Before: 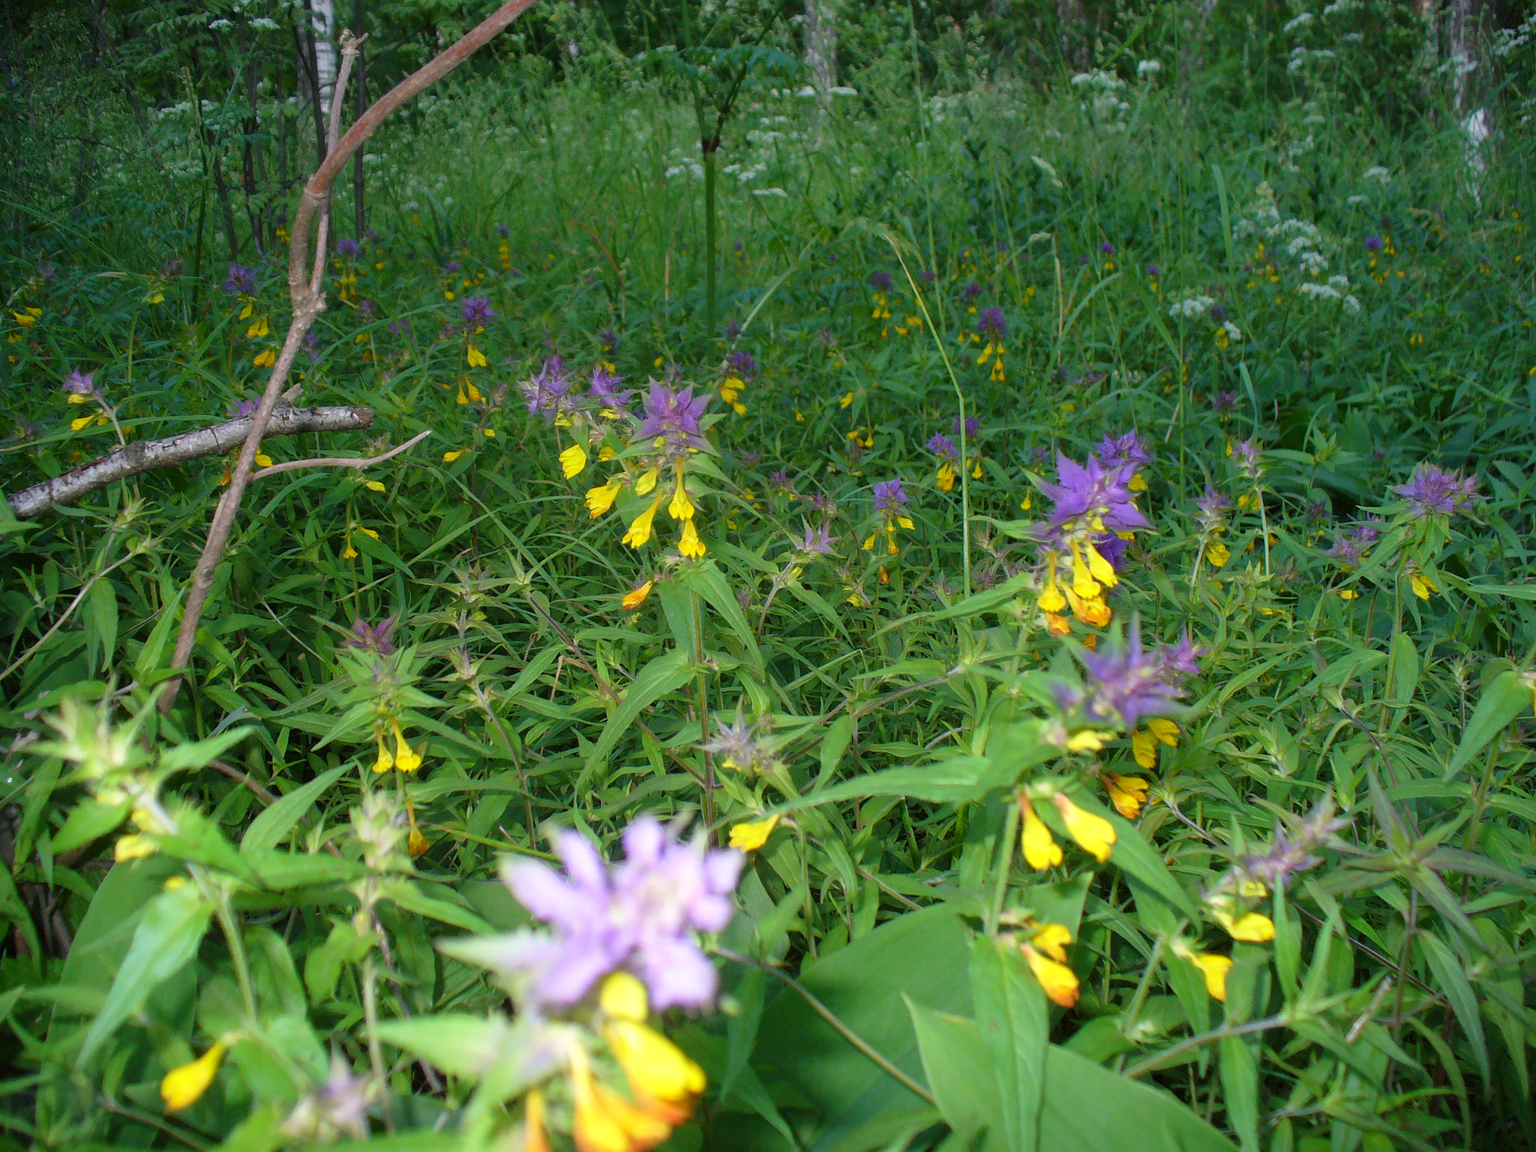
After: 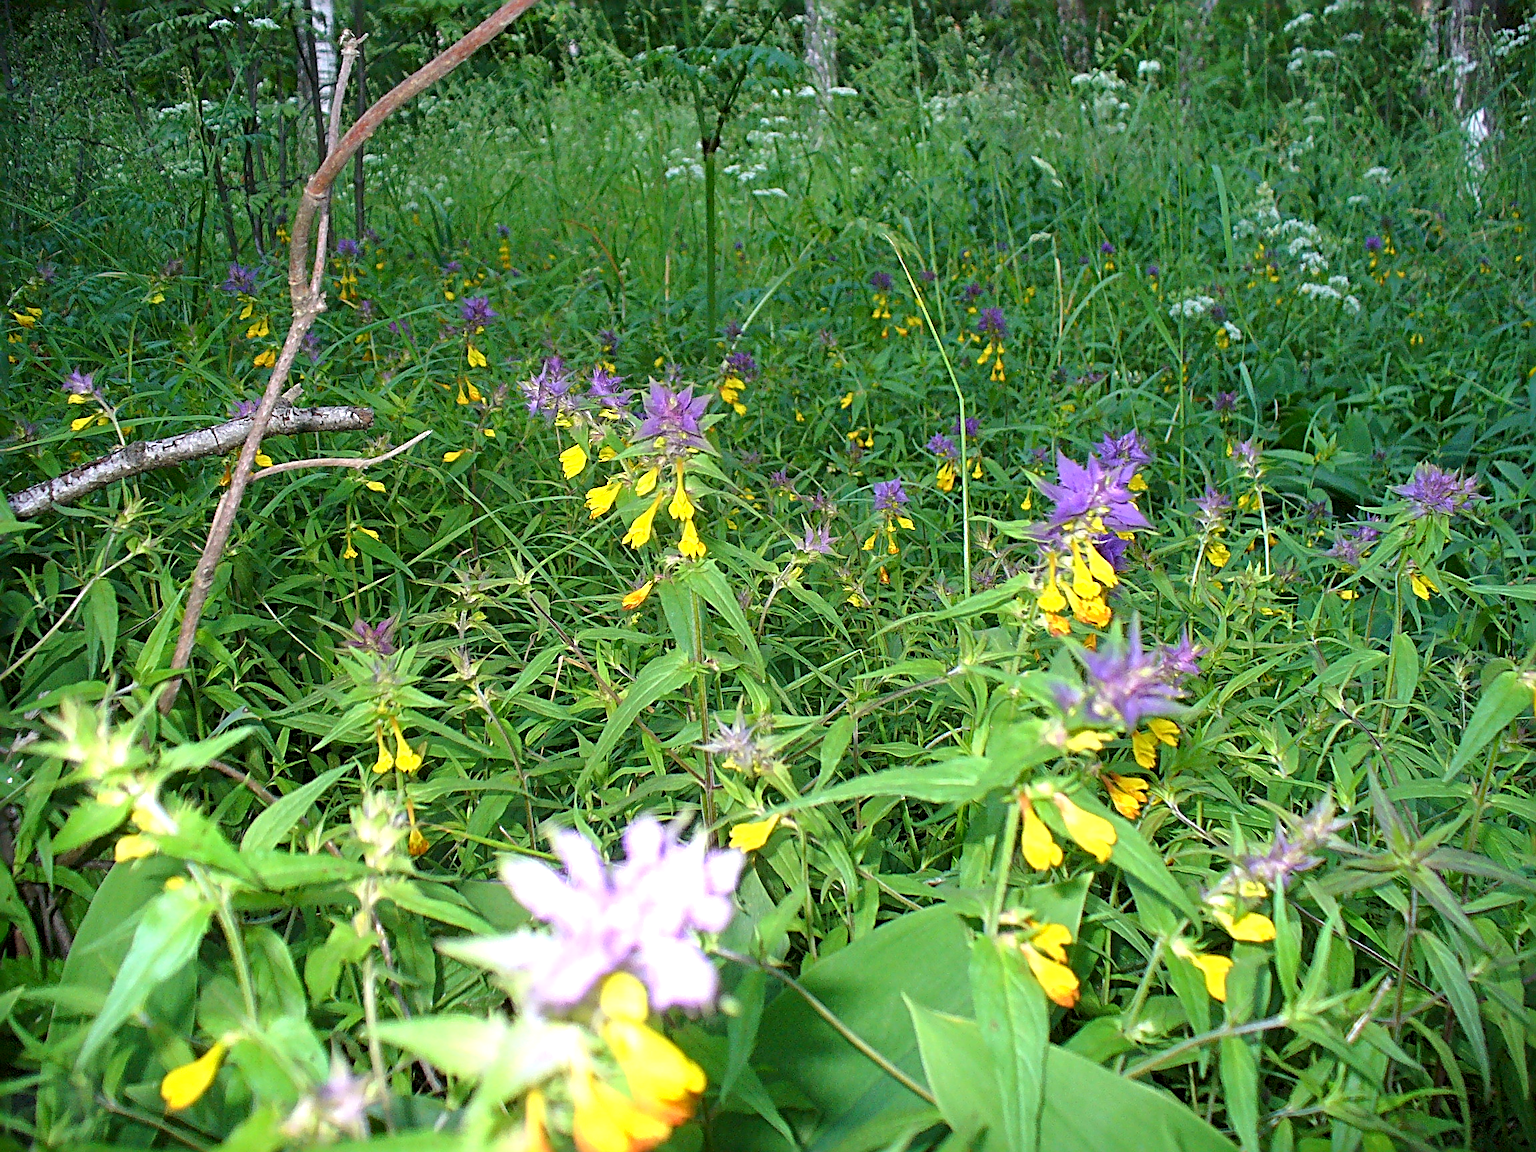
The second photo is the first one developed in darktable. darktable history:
white balance: red 1.004, blue 1.024
sharpen: radius 3.69, amount 0.928
exposure: black level correction 0.001, exposure 0.675 EV, compensate highlight preservation false
